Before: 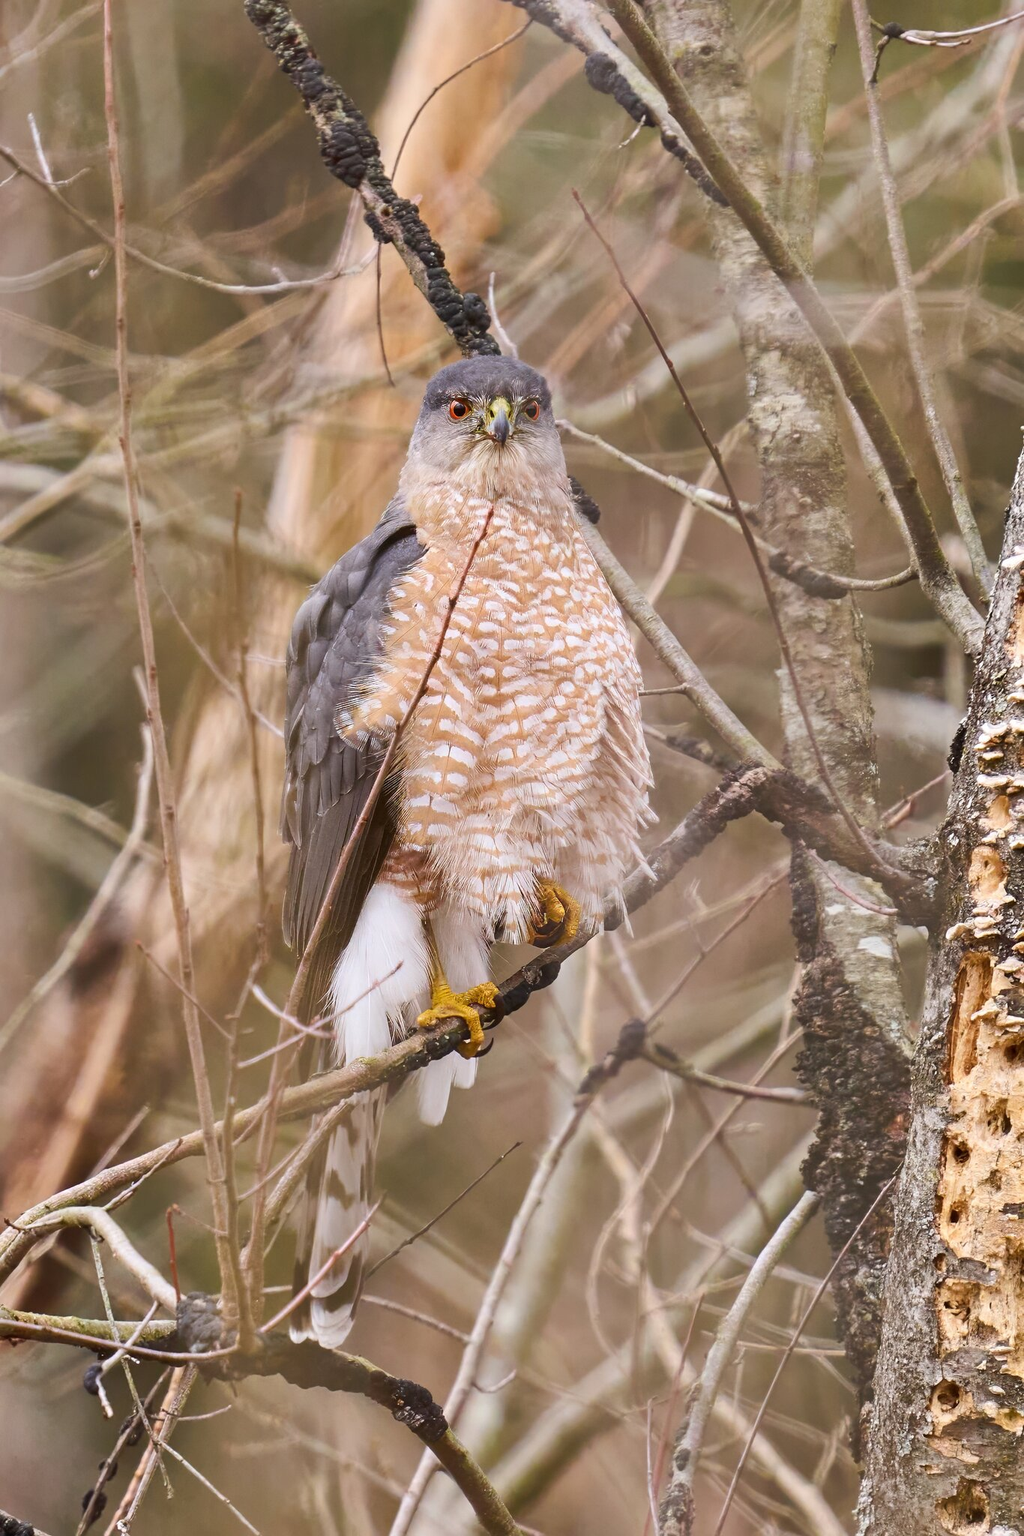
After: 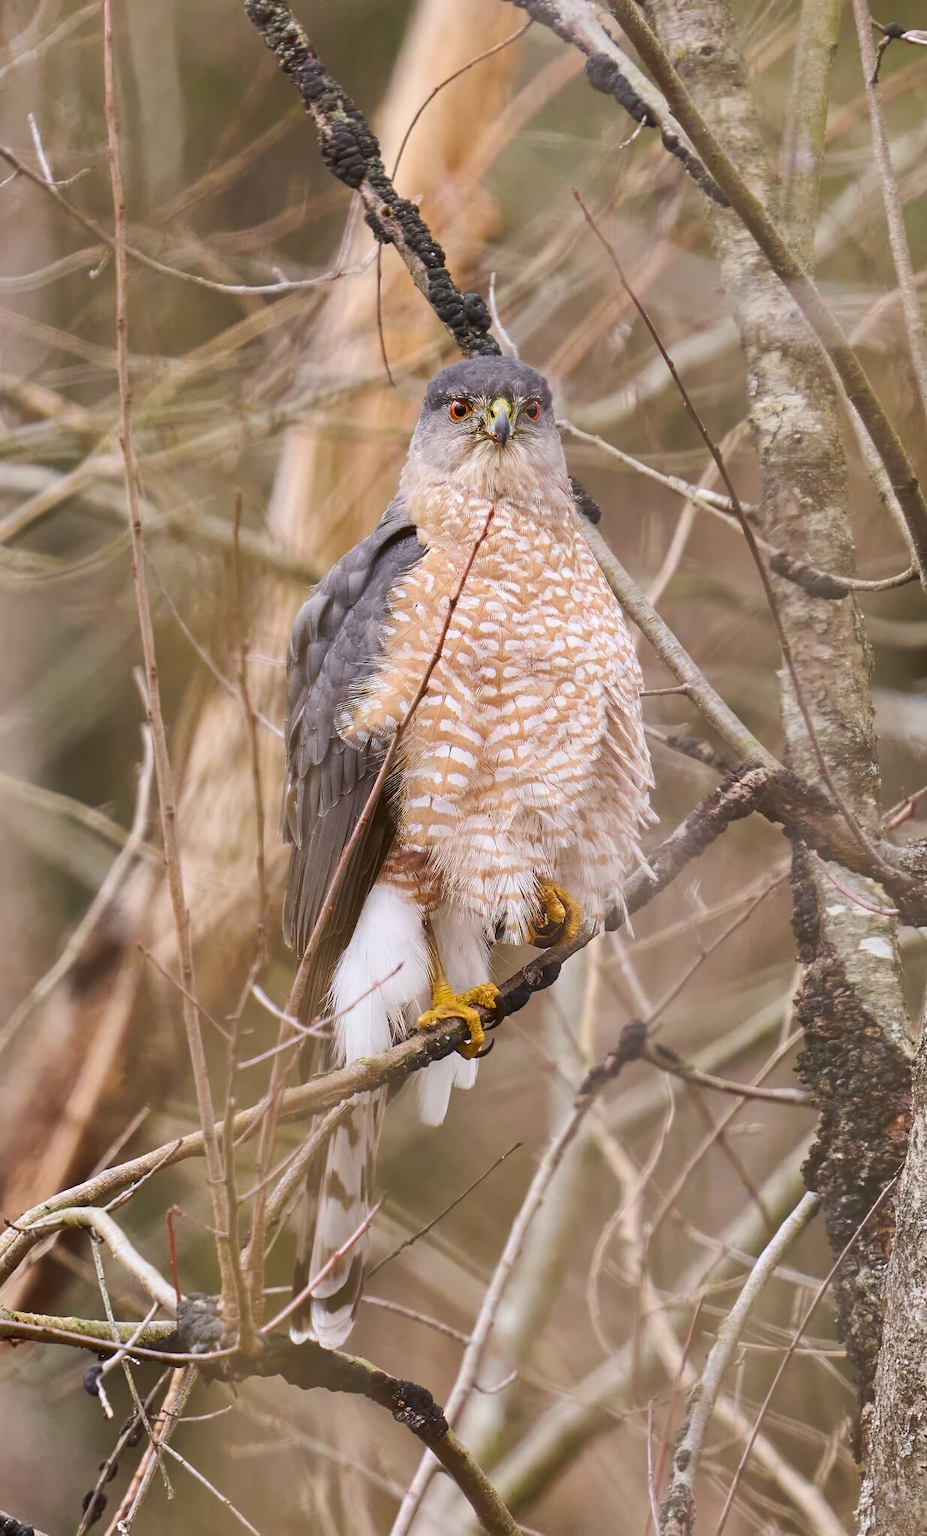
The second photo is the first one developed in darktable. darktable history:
crop: right 9.488%, bottom 0.03%
